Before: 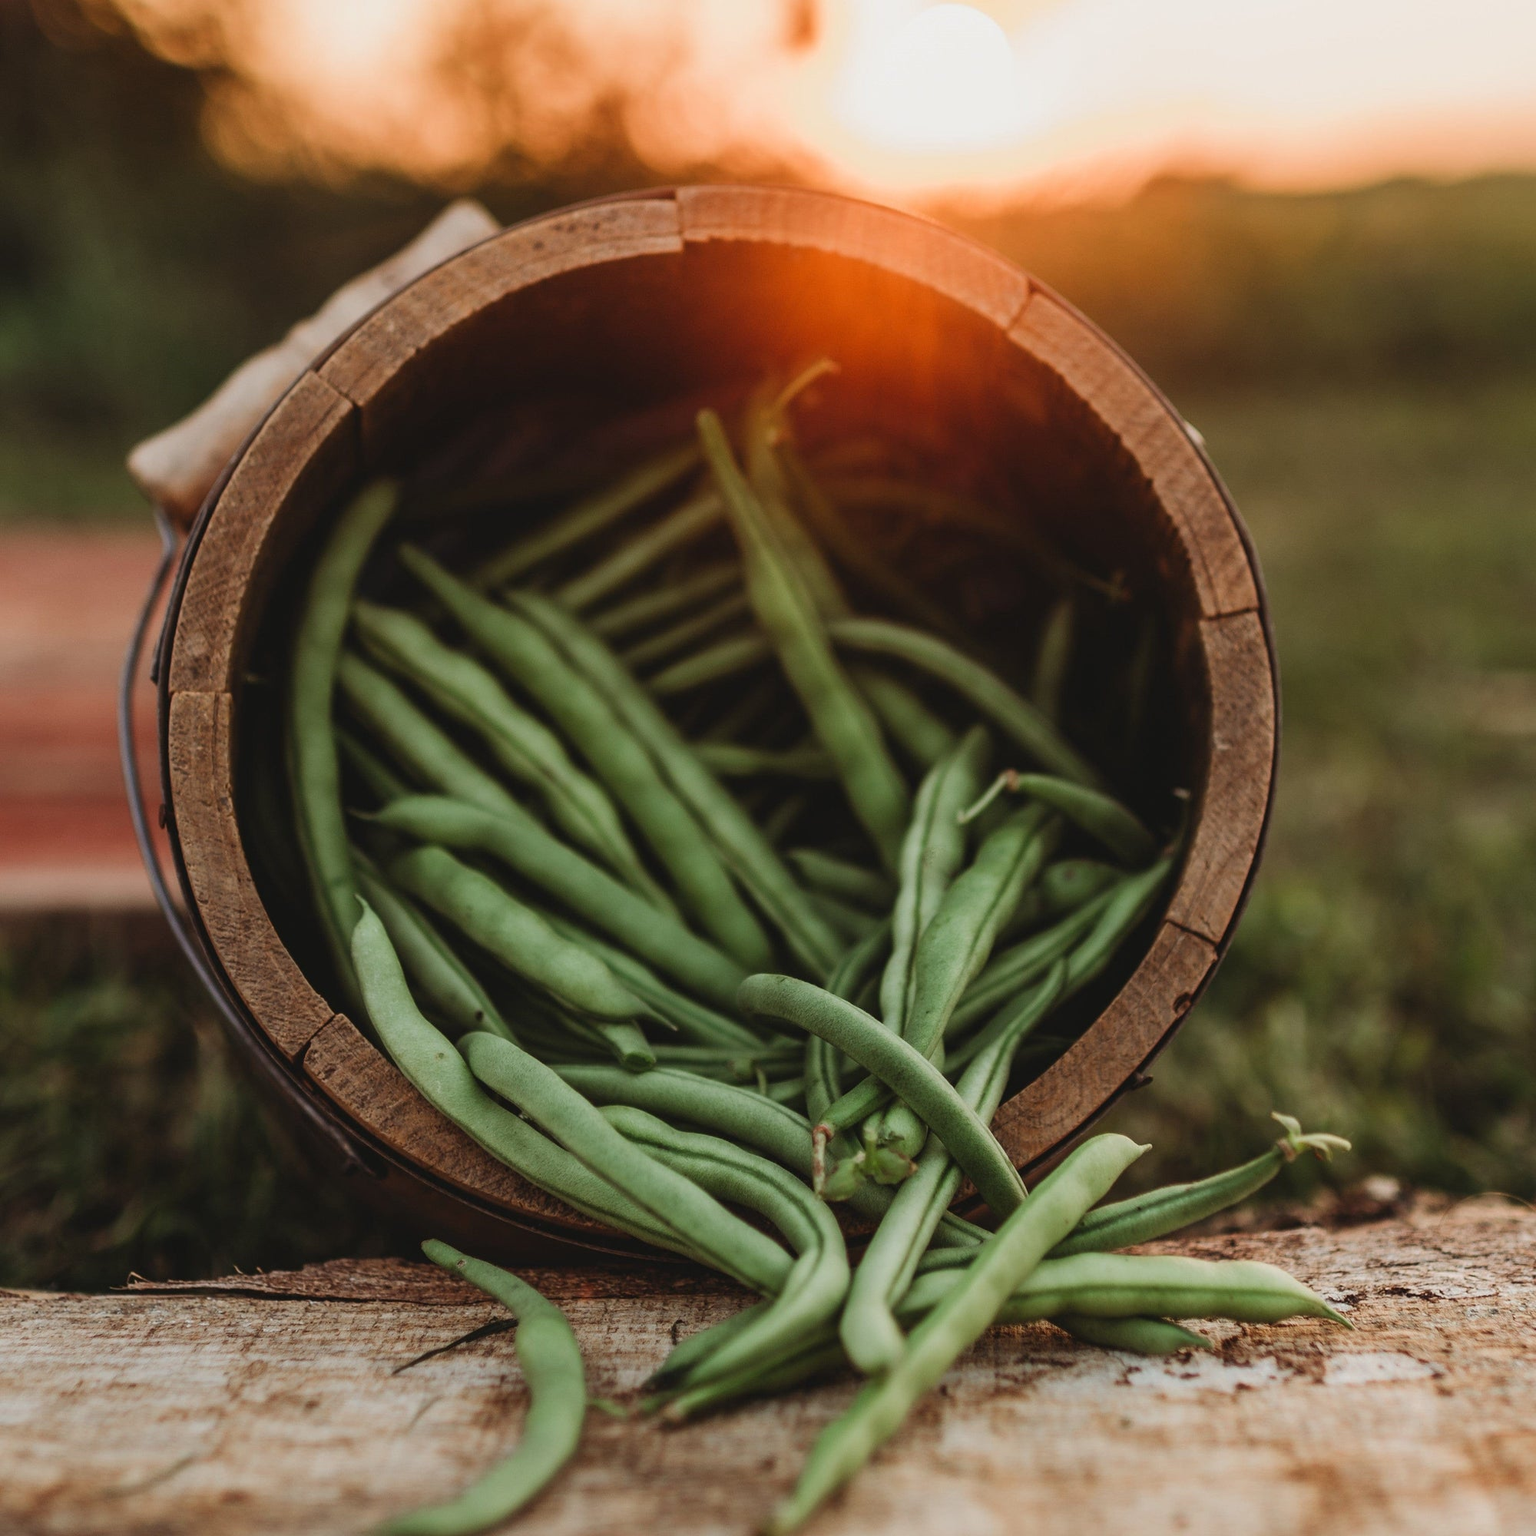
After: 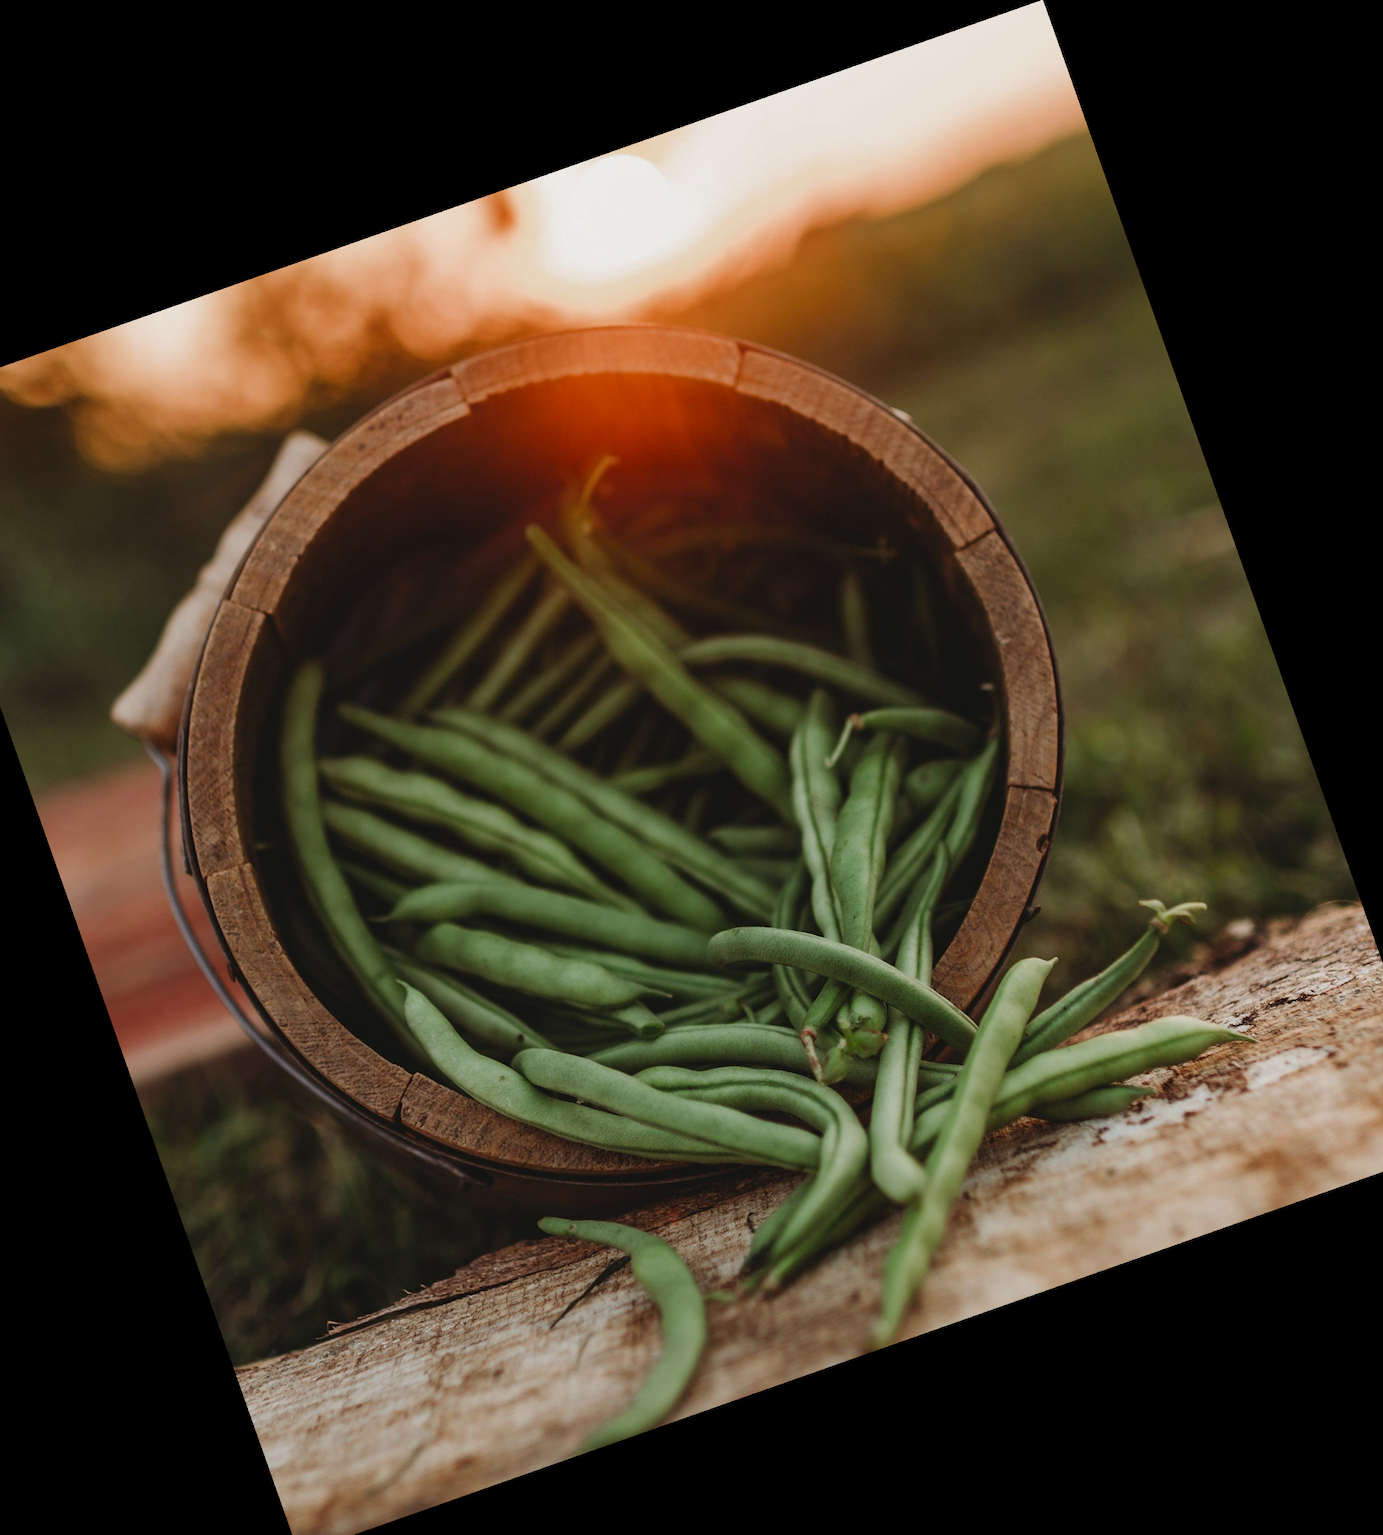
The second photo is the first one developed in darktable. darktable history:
color zones: curves: ch0 [(0, 0.425) (0.143, 0.422) (0.286, 0.42) (0.429, 0.419) (0.571, 0.419) (0.714, 0.42) (0.857, 0.422) (1, 0.425)]
crop and rotate: angle 19.43°, left 6.812%, right 4.125%, bottom 1.087%
